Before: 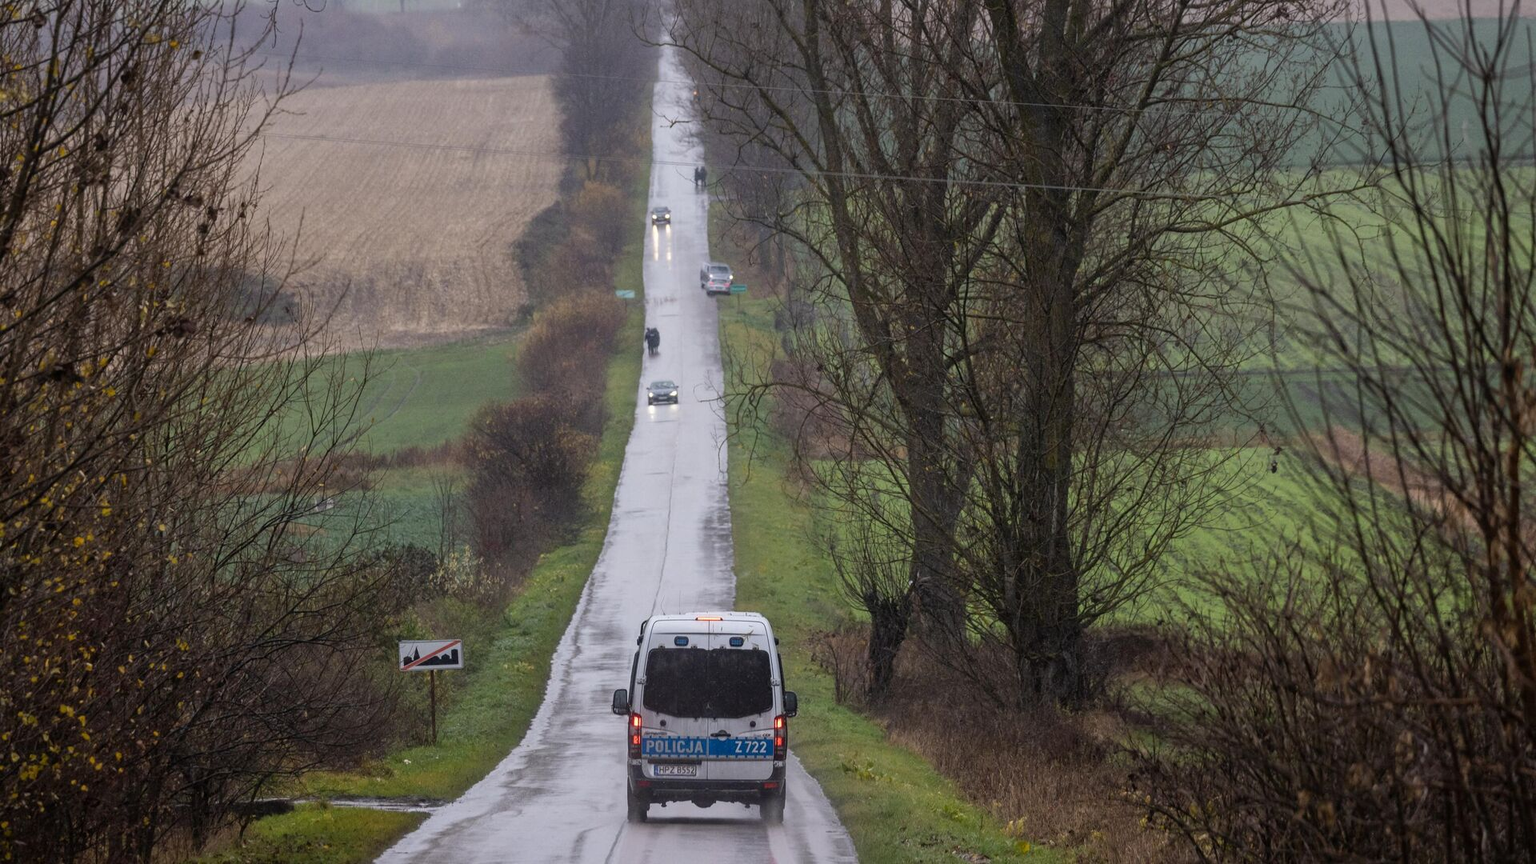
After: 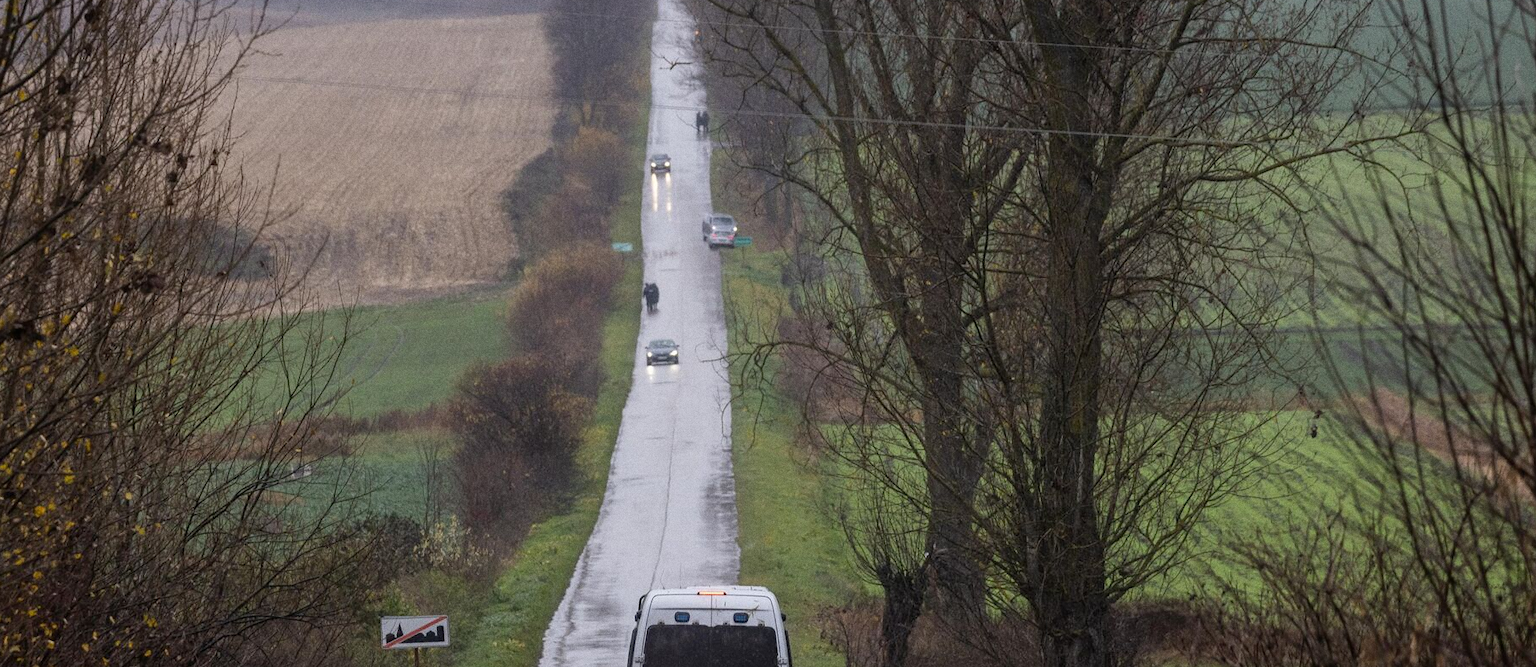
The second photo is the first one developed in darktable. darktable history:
crop: left 2.737%, top 7.287%, right 3.421%, bottom 20.179%
grain: on, module defaults
exposure: compensate highlight preservation false
